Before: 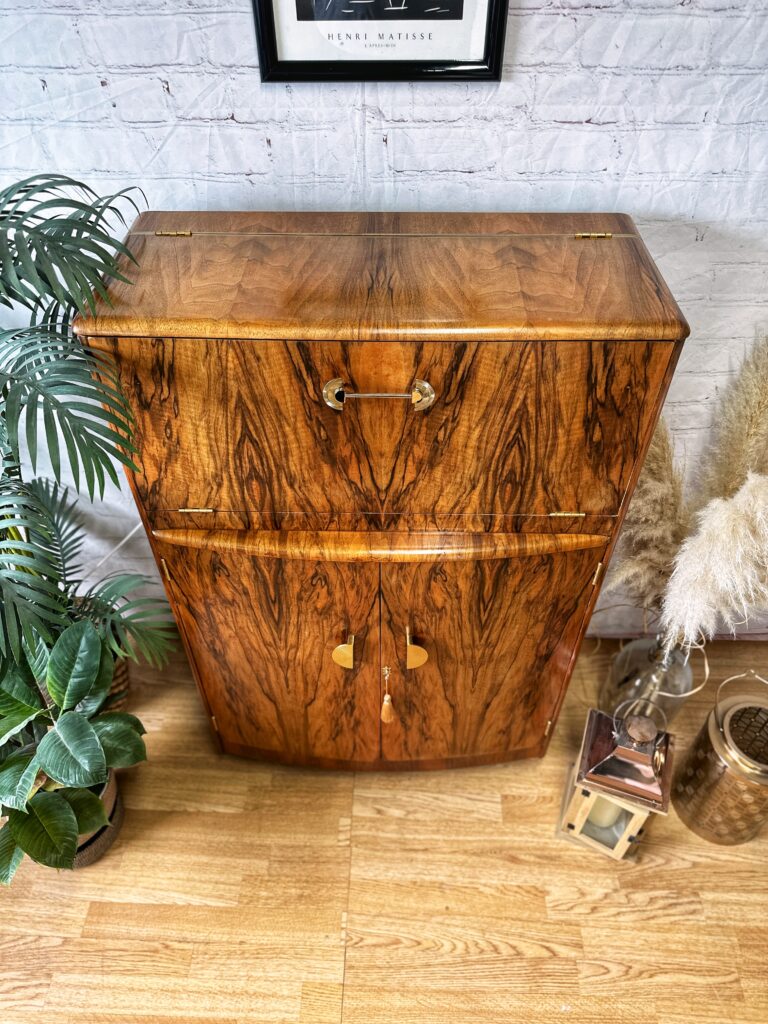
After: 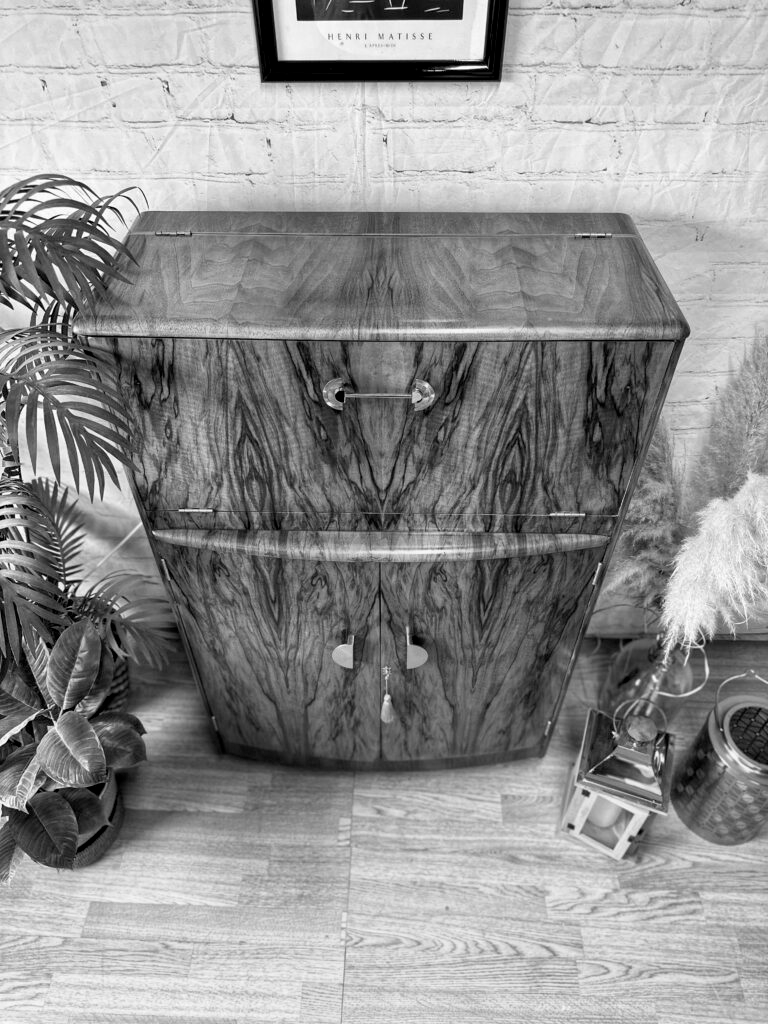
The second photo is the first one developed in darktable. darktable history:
color balance rgb: shadows lift › chroma 1%, shadows lift › hue 240.84°, highlights gain › chroma 2%, highlights gain › hue 73.2°, global offset › luminance -0.5%, perceptual saturation grading › global saturation 20%, perceptual saturation grading › highlights -25%, perceptual saturation grading › shadows 50%, global vibrance 15%
monochrome: on, module defaults
